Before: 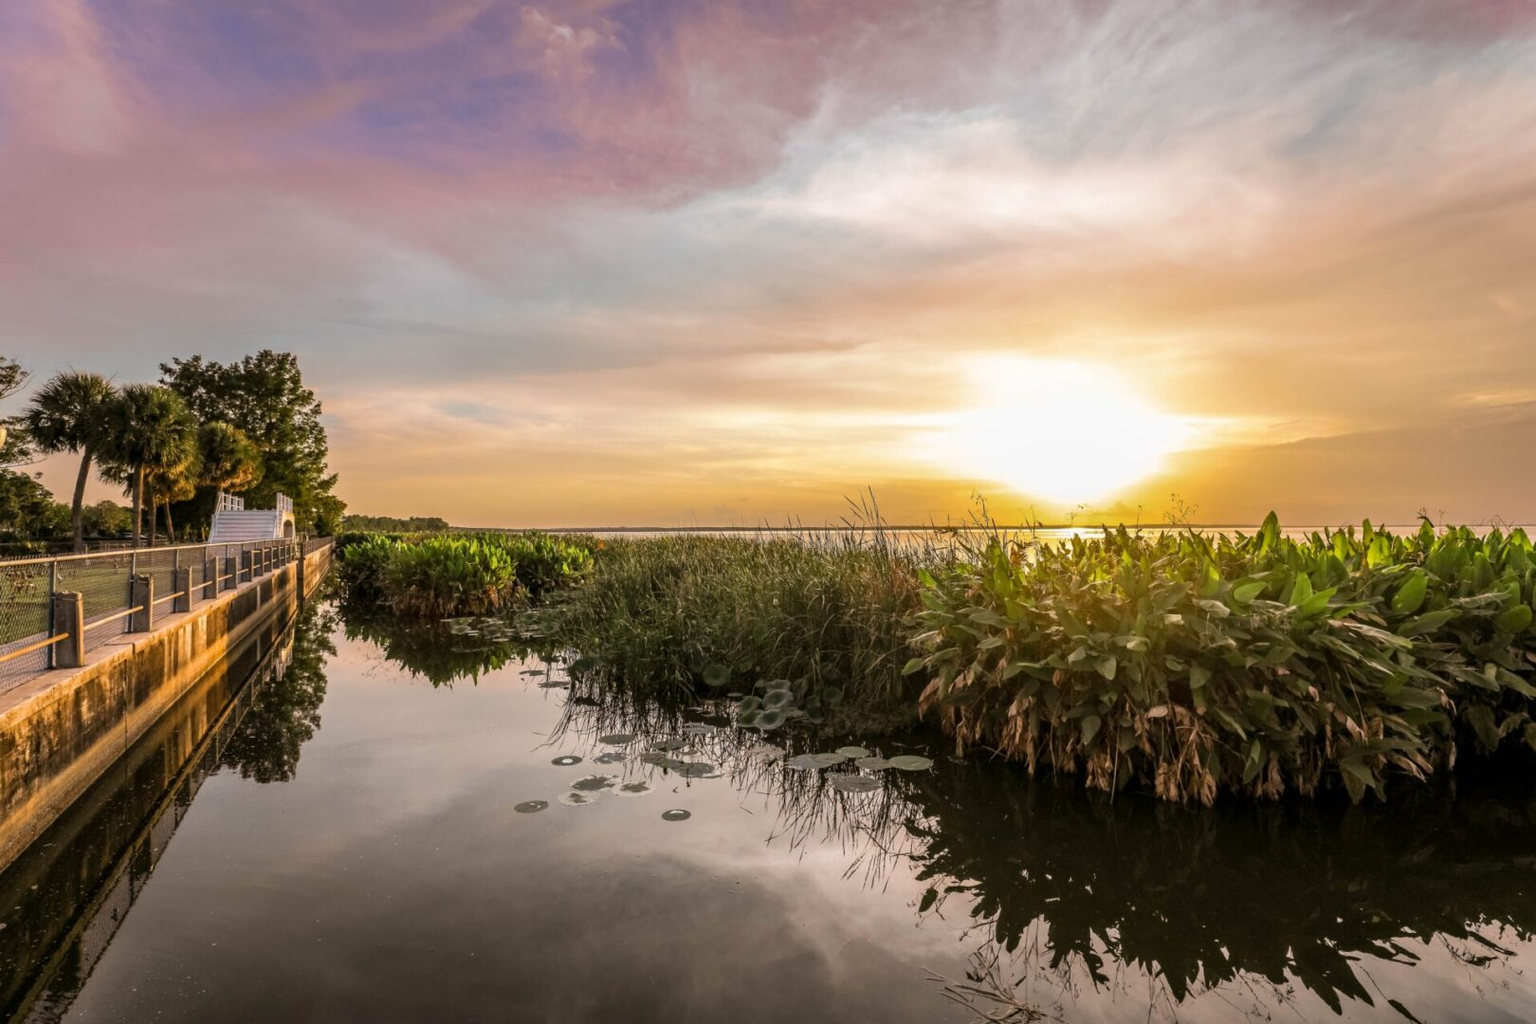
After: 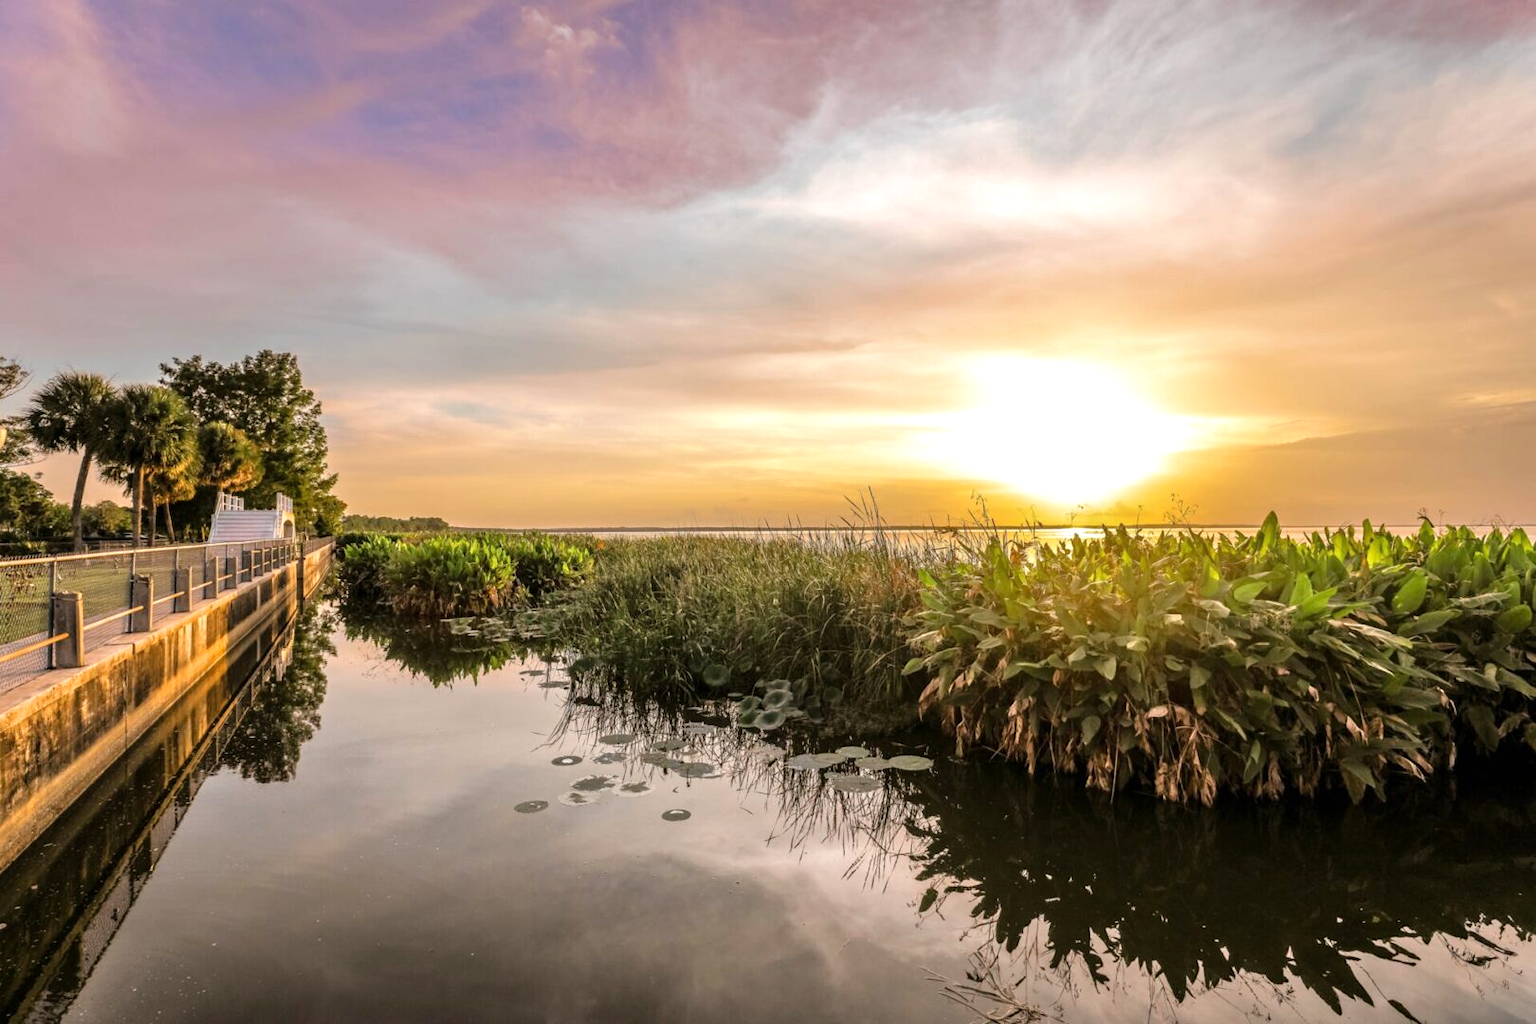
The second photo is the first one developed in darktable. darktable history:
exposure: exposure 0.189 EV, compensate exposure bias true, compensate highlight preservation false
tone equalizer: -8 EV 0.018 EV, -7 EV -0.006 EV, -6 EV 0.007 EV, -5 EV 0.048 EV, -4 EV 0.285 EV, -3 EV 0.658 EV, -2 EV 0.57 EV, -1 EV 0.173 EV, +0 EV 0.051 EV
